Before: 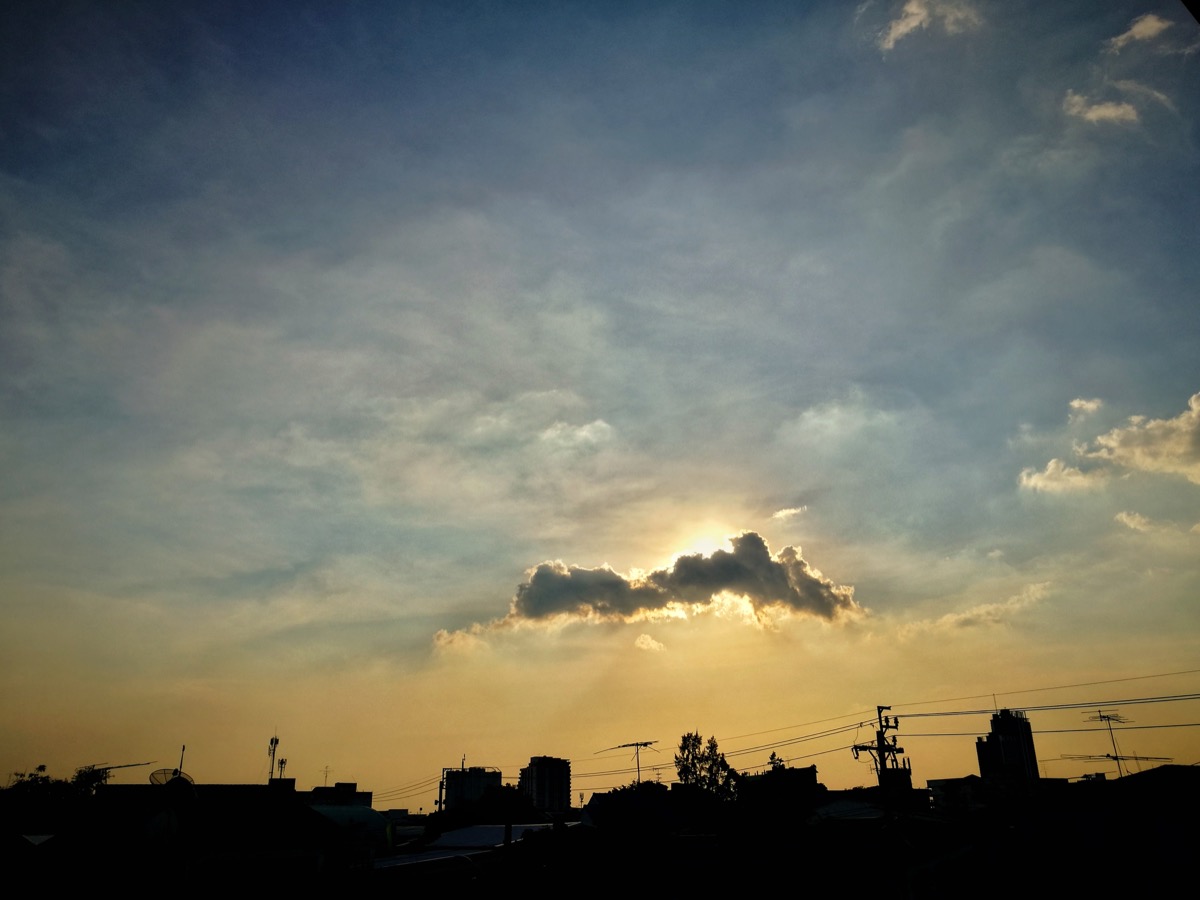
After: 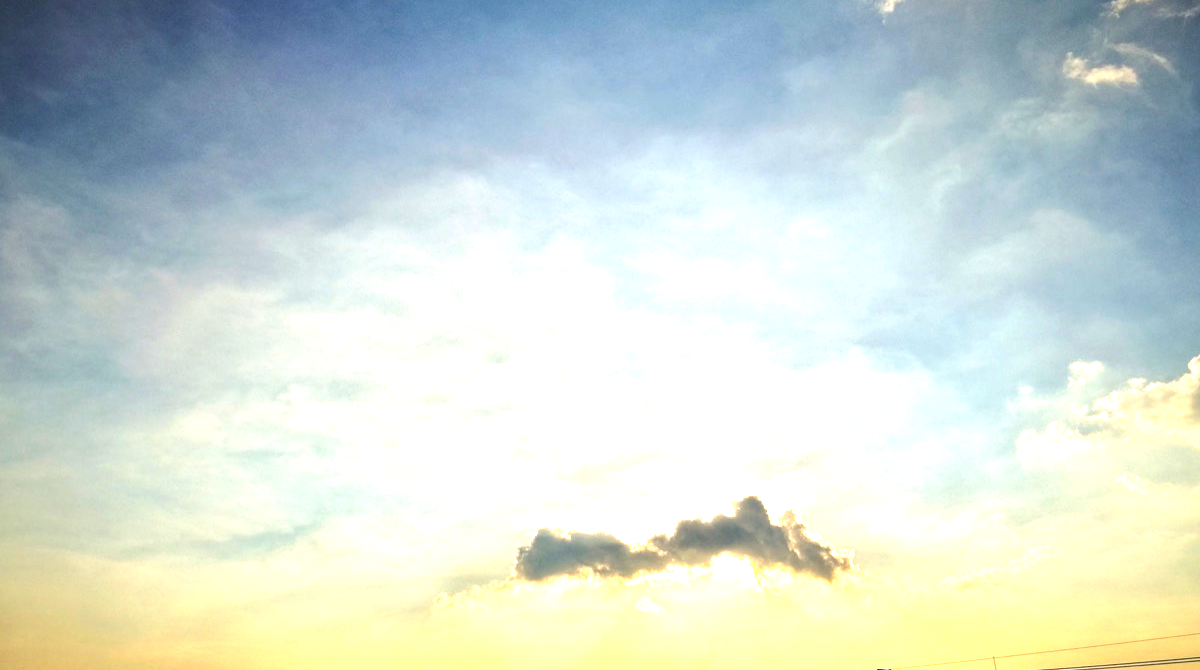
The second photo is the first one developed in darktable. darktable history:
crop: top 4.145%, bottom 21.368%
tone equalizer: -8 EV 0.063 EV
exposure: black level correction 0, exposure 1.877 EV, compensate exposure bias true, compensate highlight preservation false
